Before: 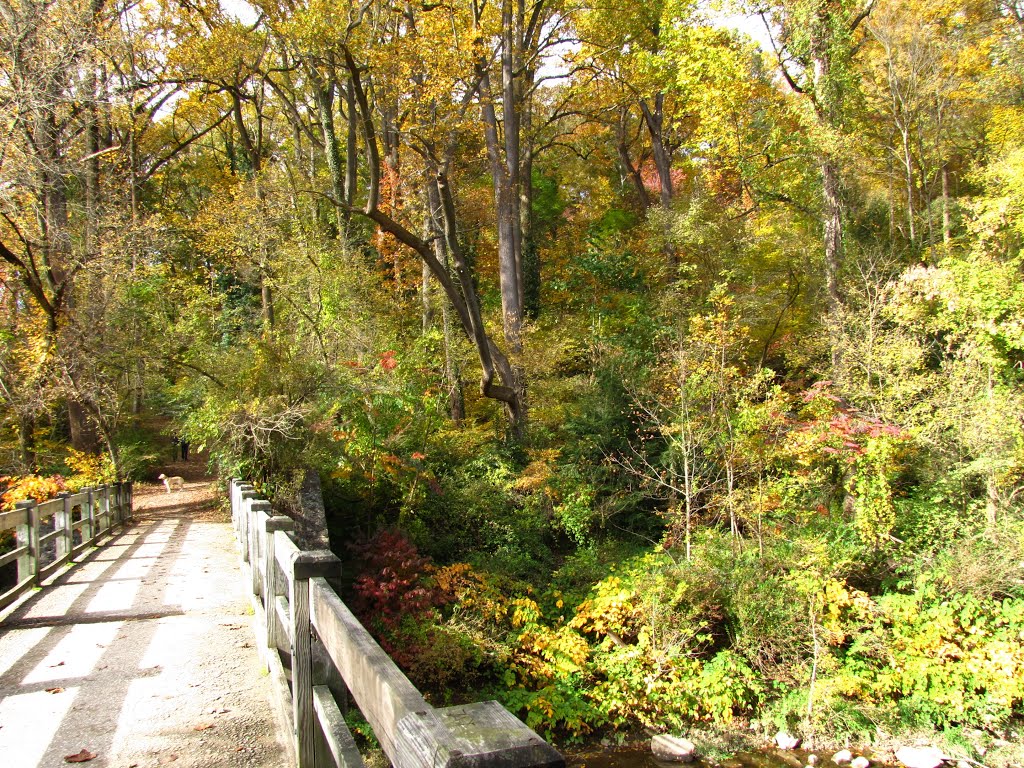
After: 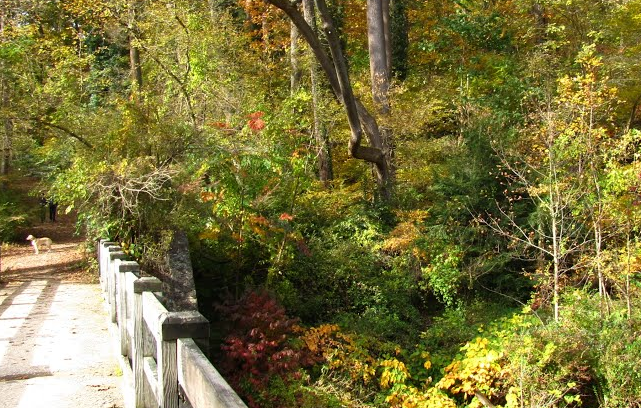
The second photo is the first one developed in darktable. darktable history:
crop: left 12.946%, top 31.244%, right 24.446%, bottom 15.575%
